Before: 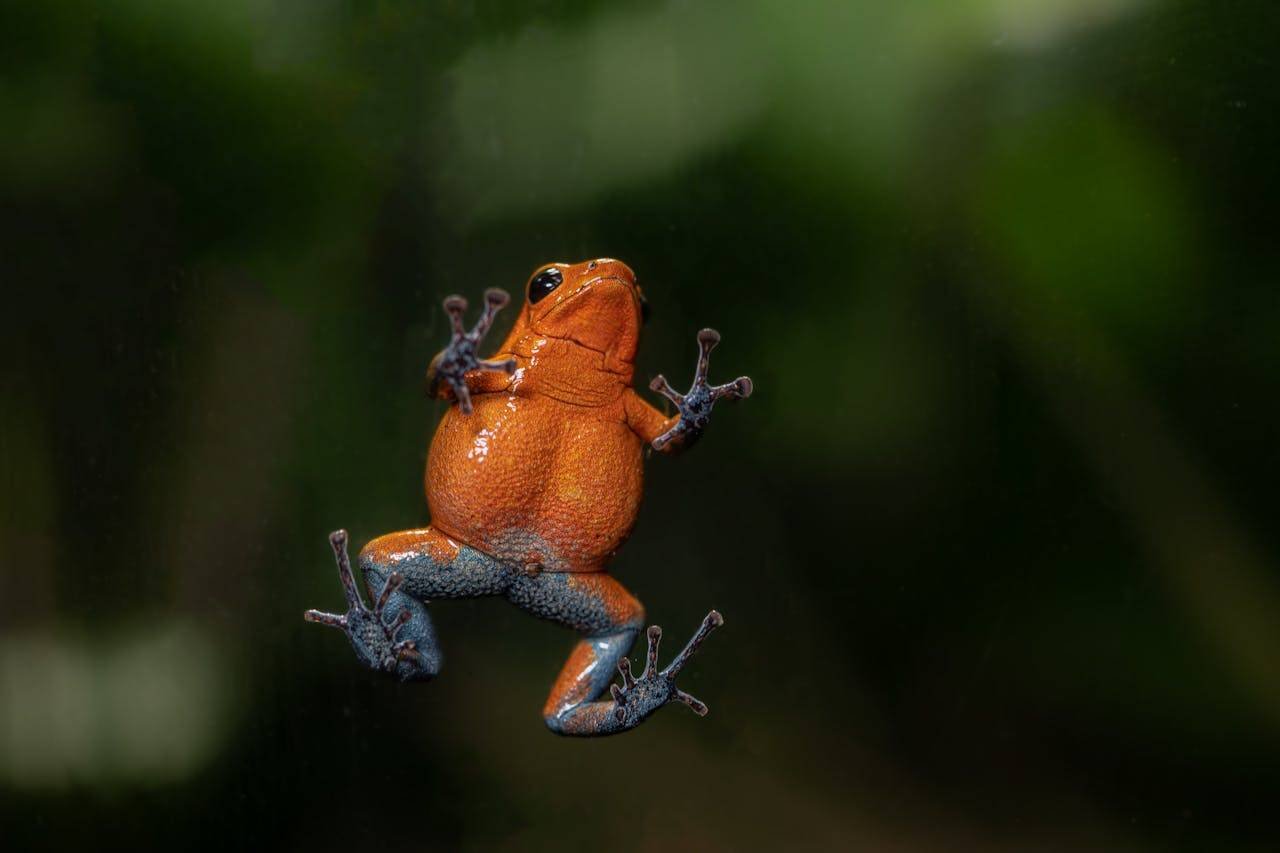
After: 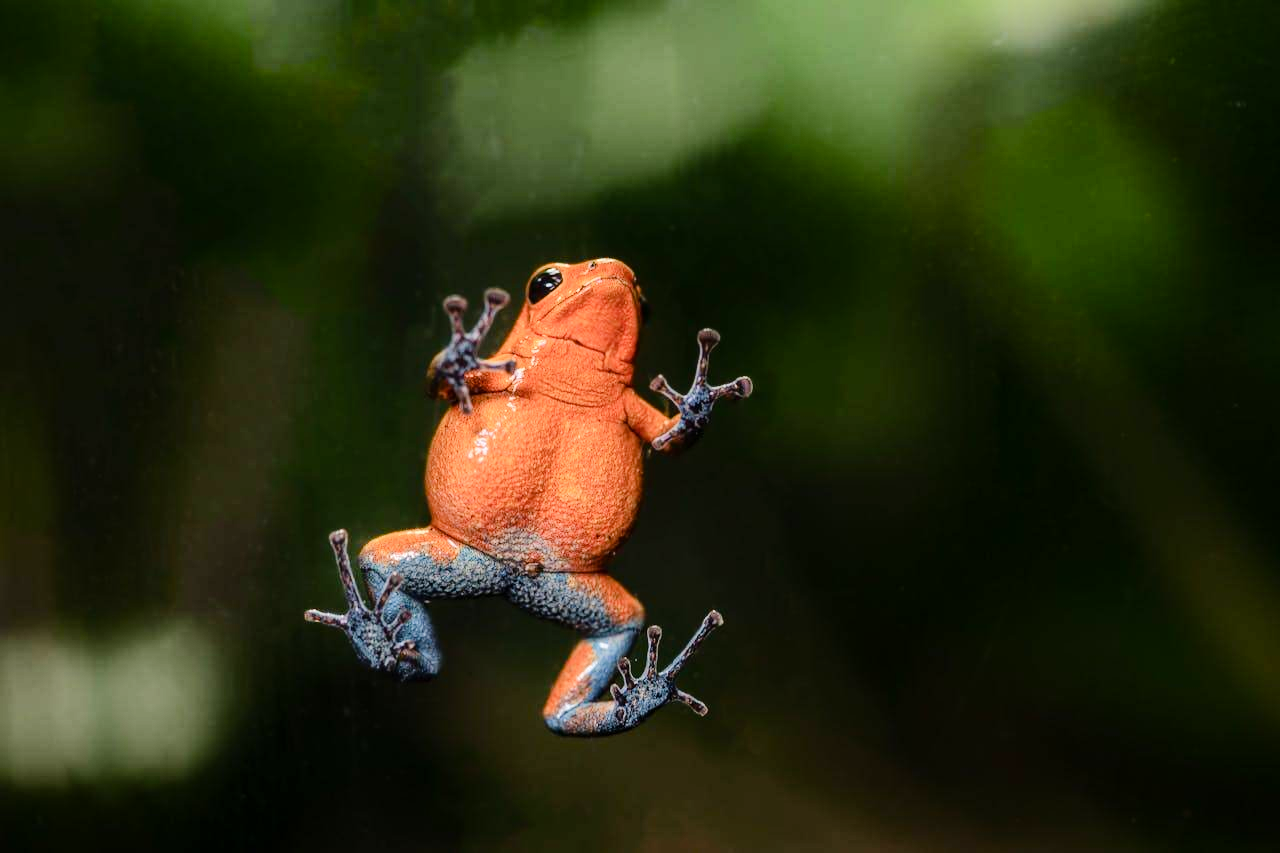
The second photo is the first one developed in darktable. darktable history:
color balance rgb: power › hue 328.44°, linear chroma grading › global chroma 1.495%, linear chroma grading › mid-tones -0.6%, perceptual saturation grading › global saturation 0.248%, perceptual saturation grading › highlights -32.549%, perceptual saturation grading › mid-tones 5.463%, perceptual saturation grading › shadows 17.517%, global vibrance 20%
tone equalizer: -7 EV 0.151 EV, -6 EV 0.638 EV, -5 EV 1.18 EV, -4 EV 1.35 EV, -3 EV 1.18 EV, -2 EV 0.6 EV, -1 EV 0.167 EV, edges refinement/feathering 500, mask exposure compensation -1.57 EV, preserve details no
